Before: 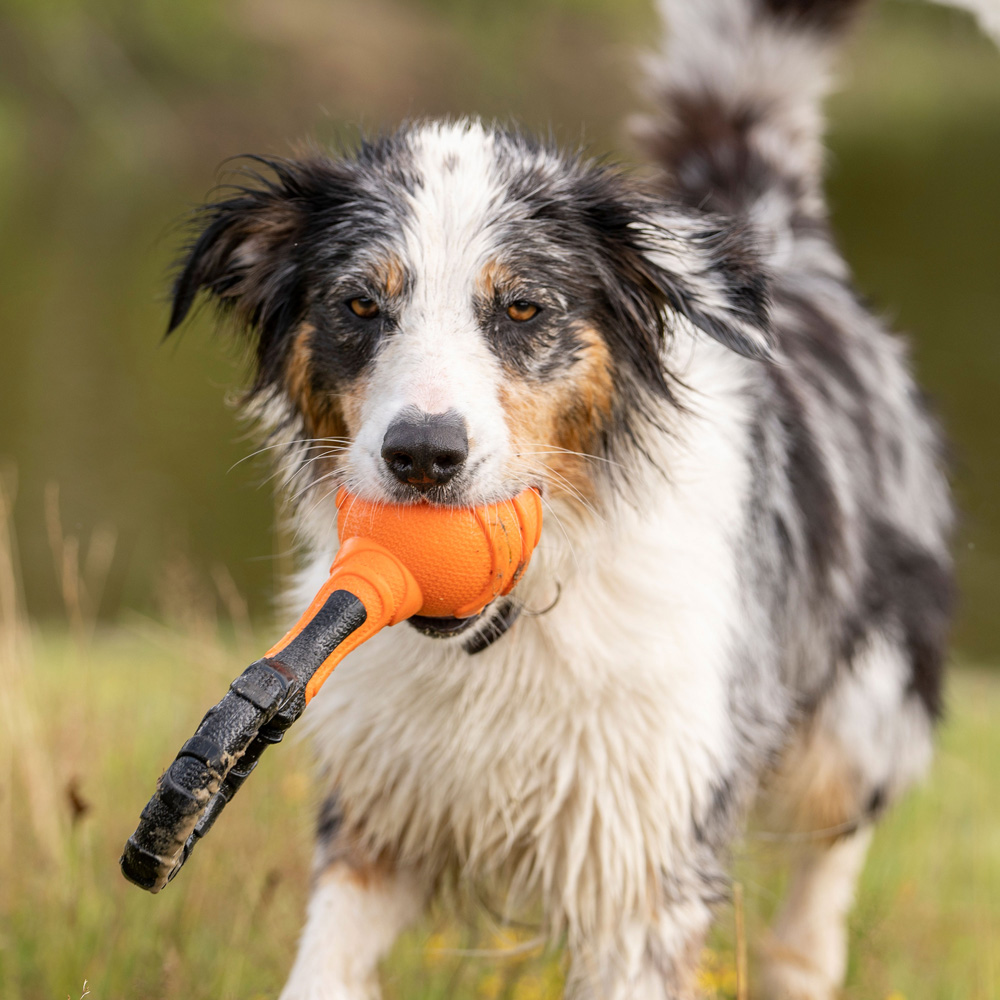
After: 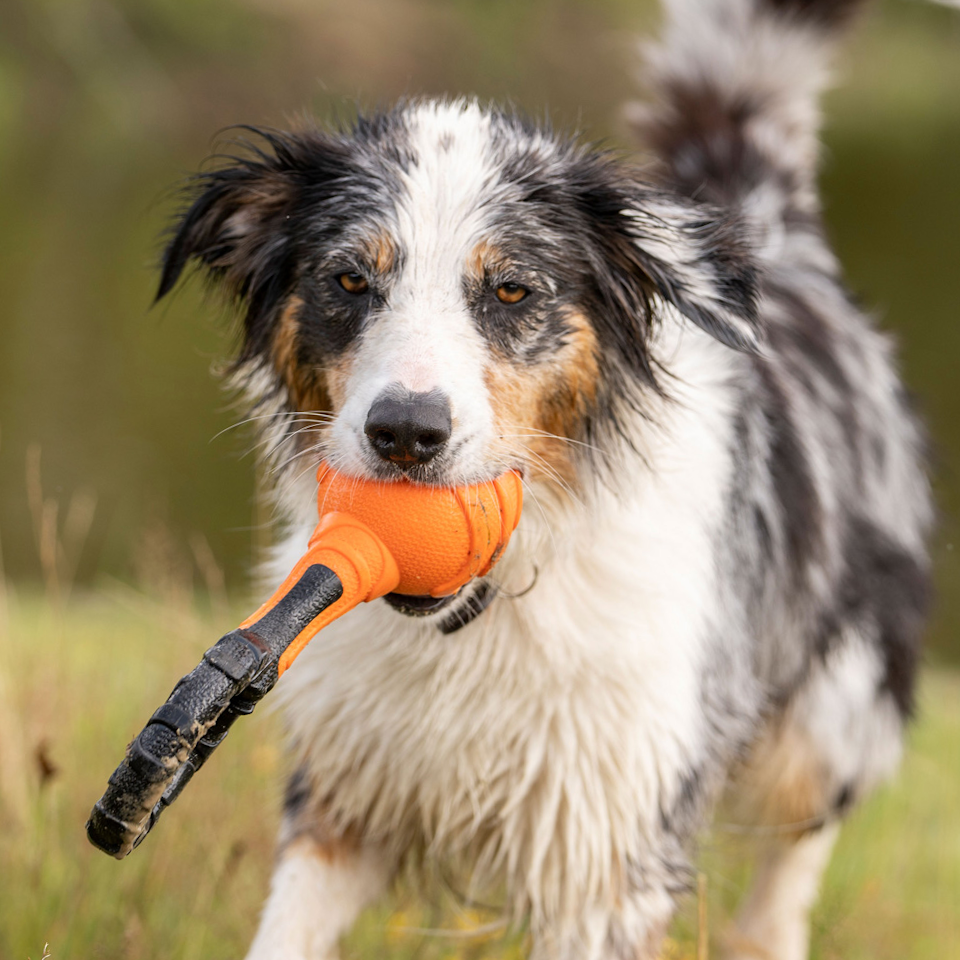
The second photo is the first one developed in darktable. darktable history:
crop and rotate: angle -2.43°
